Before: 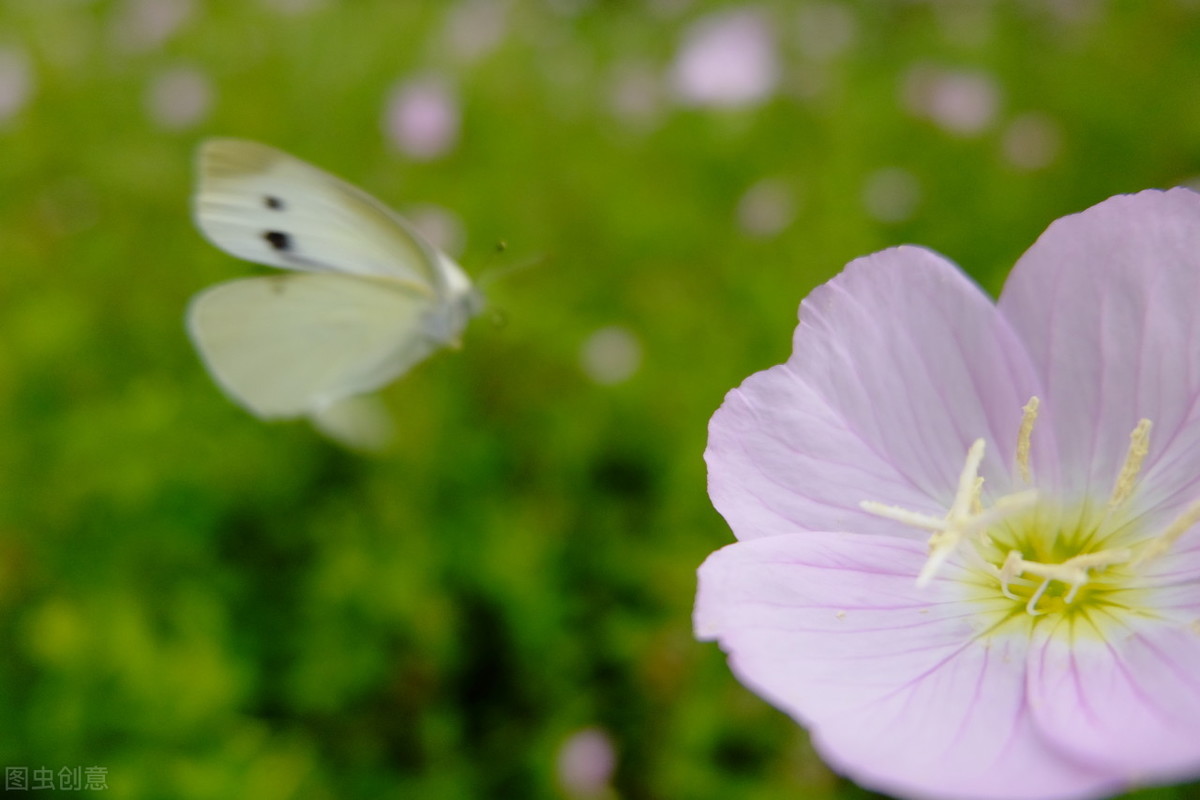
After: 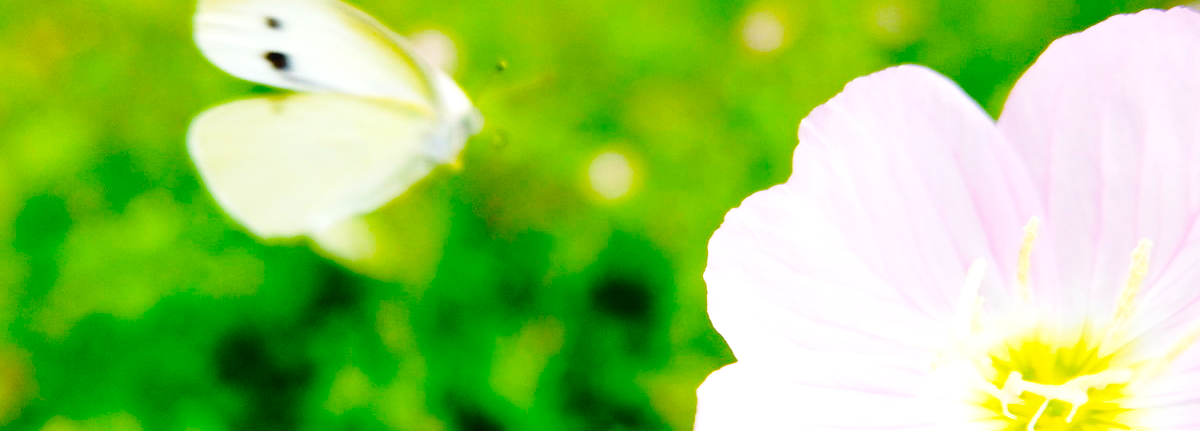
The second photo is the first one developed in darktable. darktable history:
contrast equalizer: octaves 7, y [[0.439, 0.44, 0.442, 0.457, 0.493, 0.498], [0.5 ×6], [0.5 ×6], [0 ×6], [0 ×6]], mix -0.319
crop and rotate: top 22.615%, bottom 23.447%
color balance rgb: global offset › luminance 0.271%, perceptual saturation grading › global saturation 31.081%, perceptual brilliance grading › global brilliance 24.179%
base curve: curves: ch0 [(0, 0) (0.028, 0.03) (0.121, 0.232) (0.46, 0.748) (0.859, 0.968) (1, 1)], exposure shift 0.01, preserve colors none
